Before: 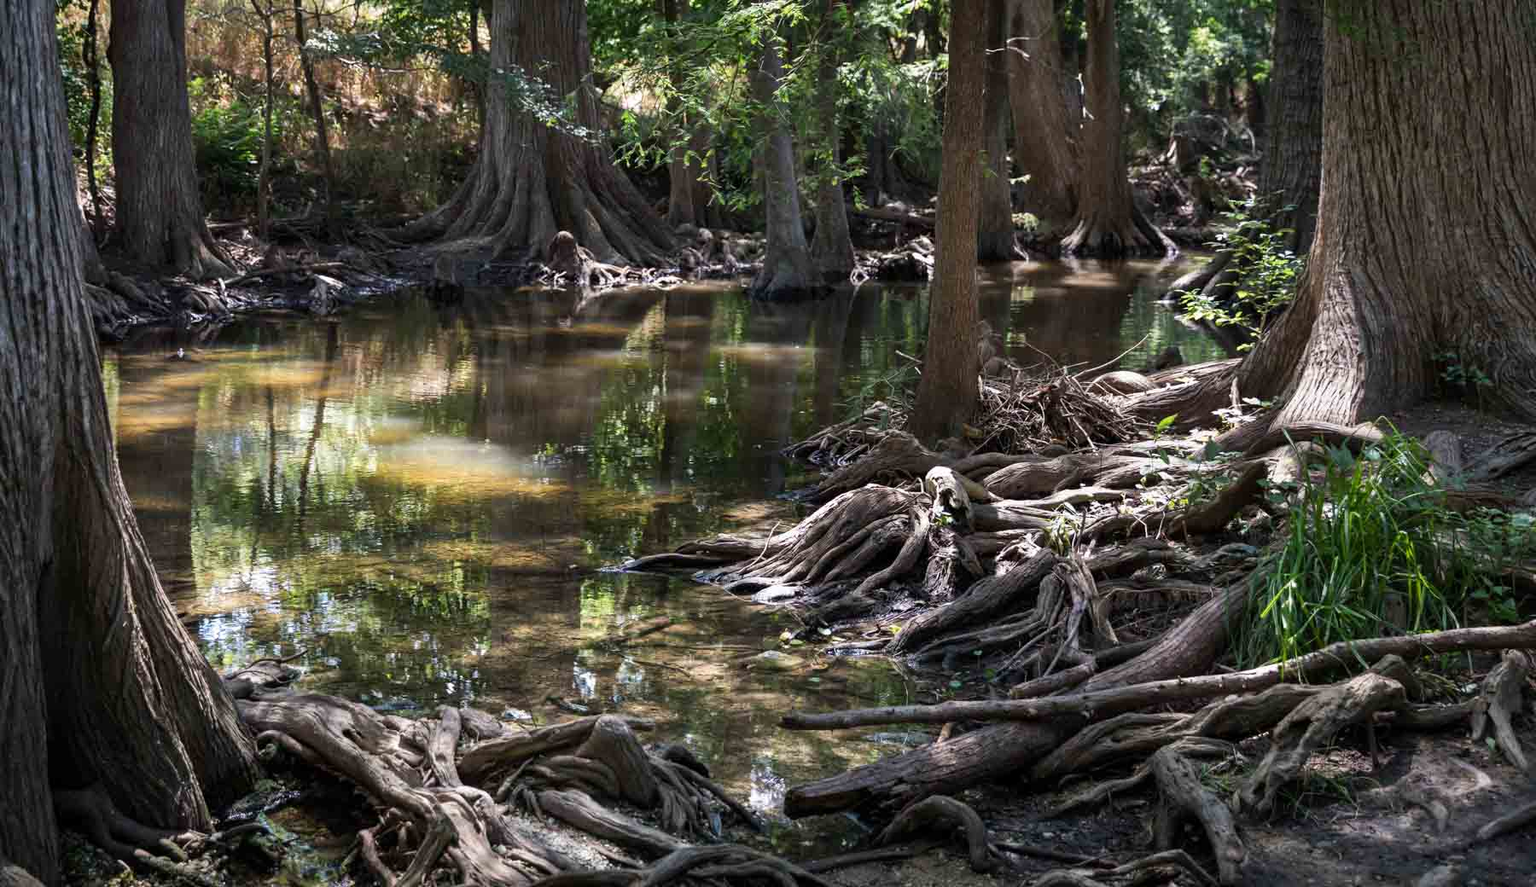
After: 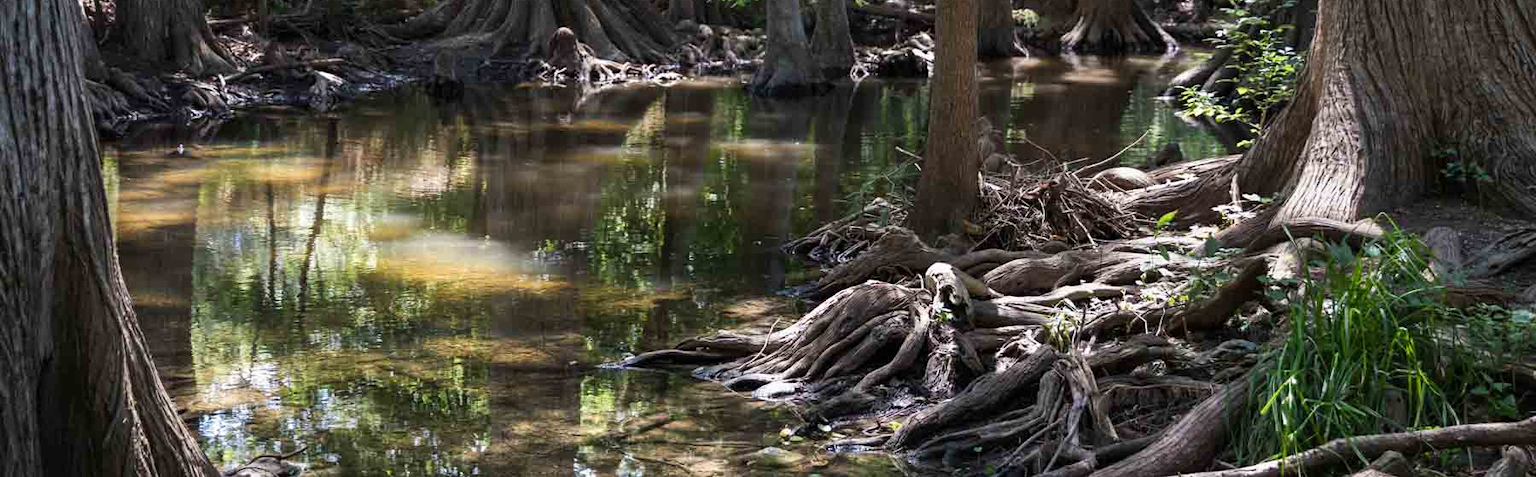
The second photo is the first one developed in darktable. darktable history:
crop and rotate: top 23.053%, bottom 23.005%
